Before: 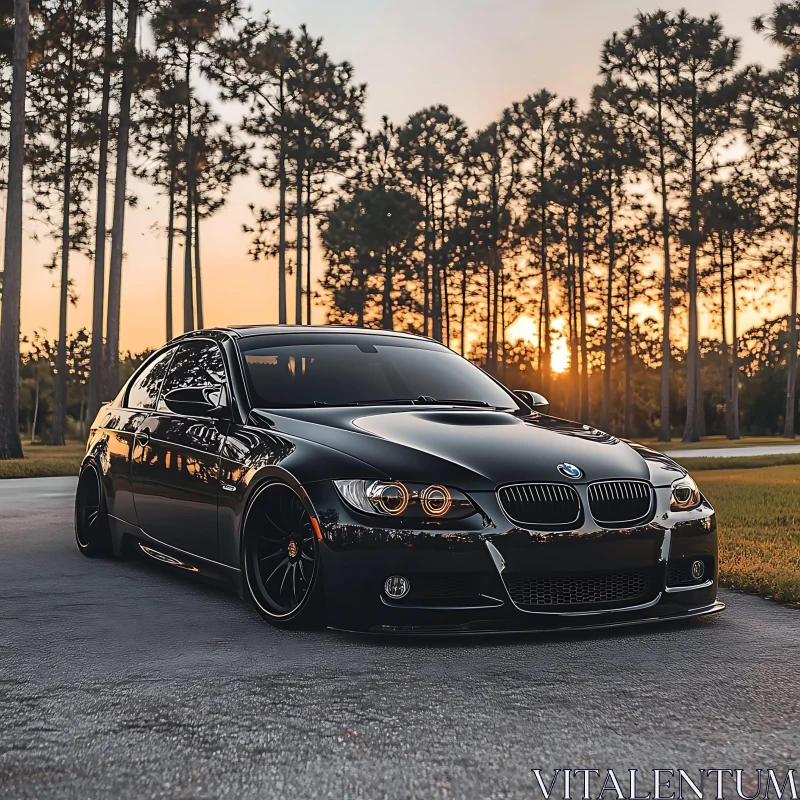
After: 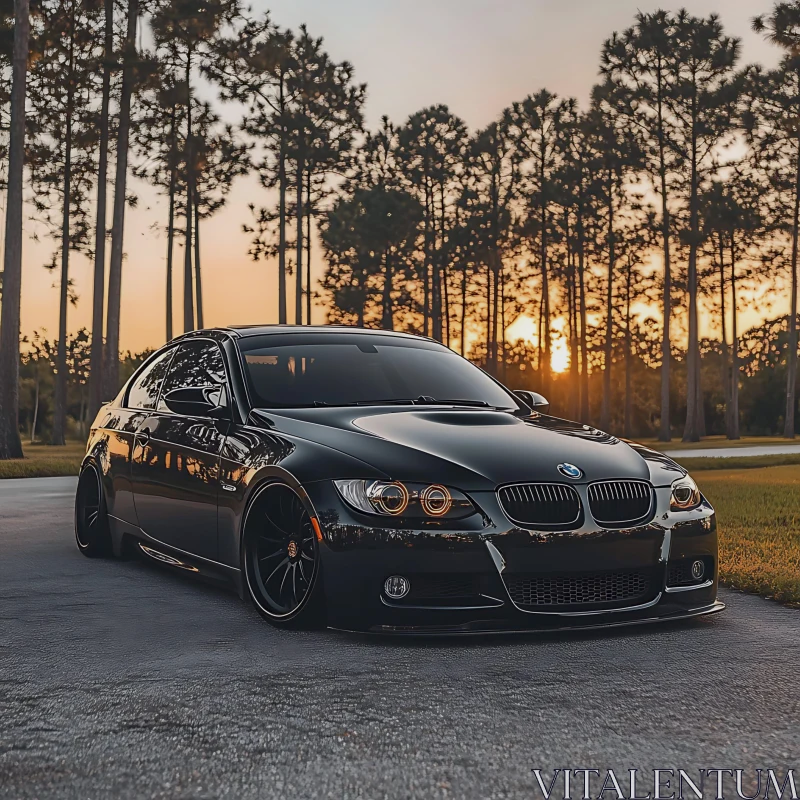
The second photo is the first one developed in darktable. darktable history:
color correction: highlights b* -0.024
tone equalizer: -8 EV 0.24 EV, -7 EV 0.438 EV, -6 EV 0.414 EV, -5 EV 0.266 EV, -3 EV -0.259 EV, -2 EV -0.425 EV, -1 EV -0.398 EV, +0 EV -0.231 EV, mask exposure compensation -0.488 EV
